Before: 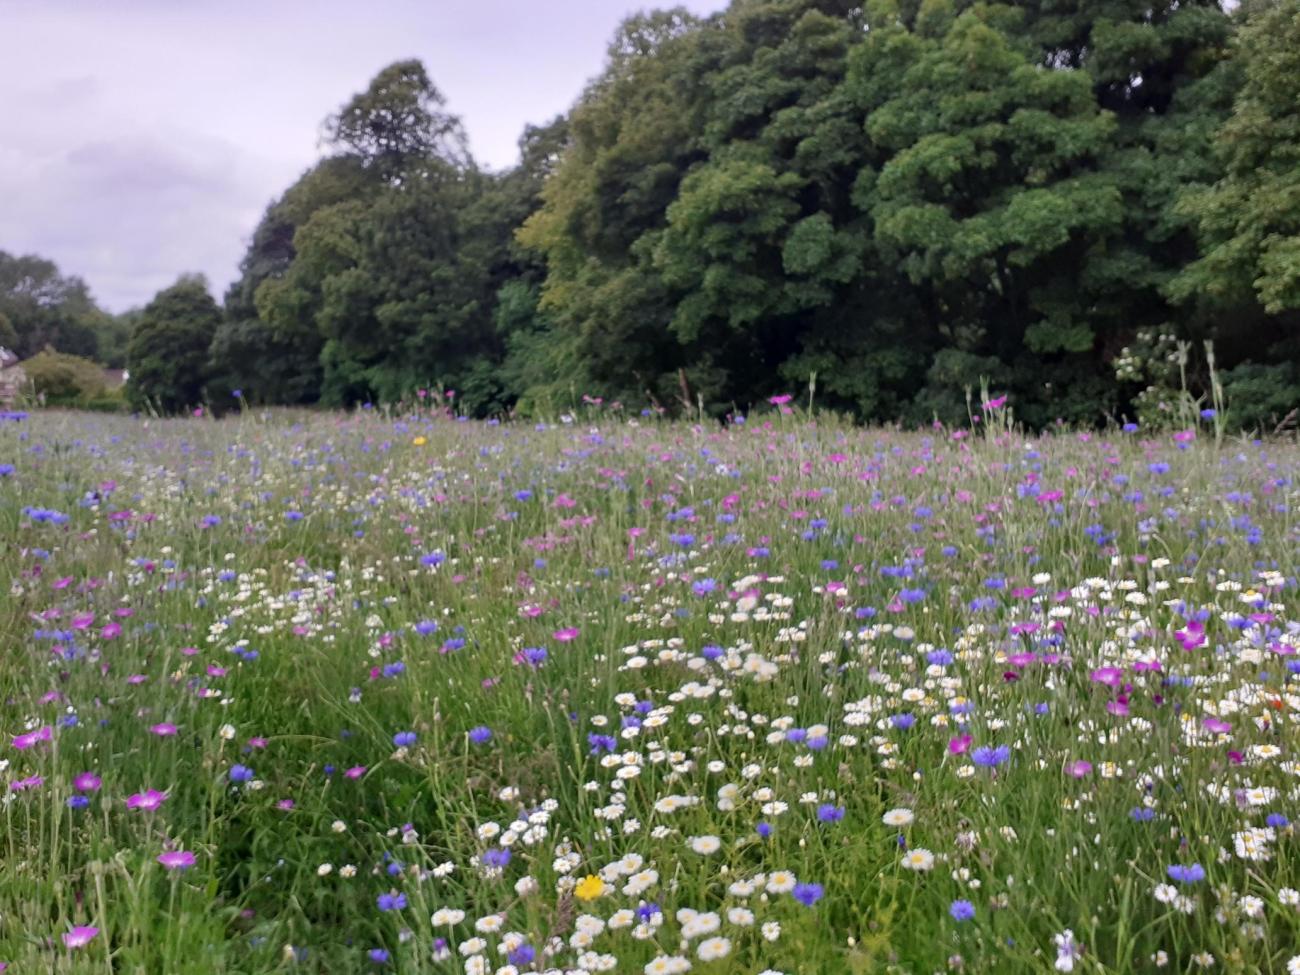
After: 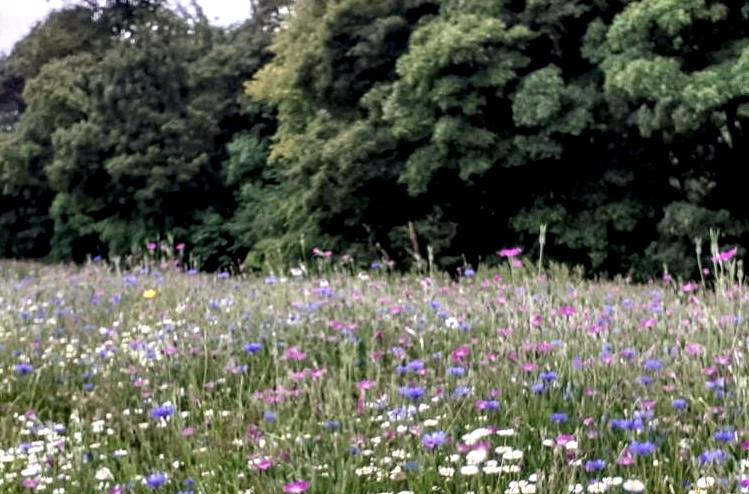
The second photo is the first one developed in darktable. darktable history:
crop: left 20.773%, top 15.169%, right 21.553%, bottom 34.151%
local contrast: detail 202%
